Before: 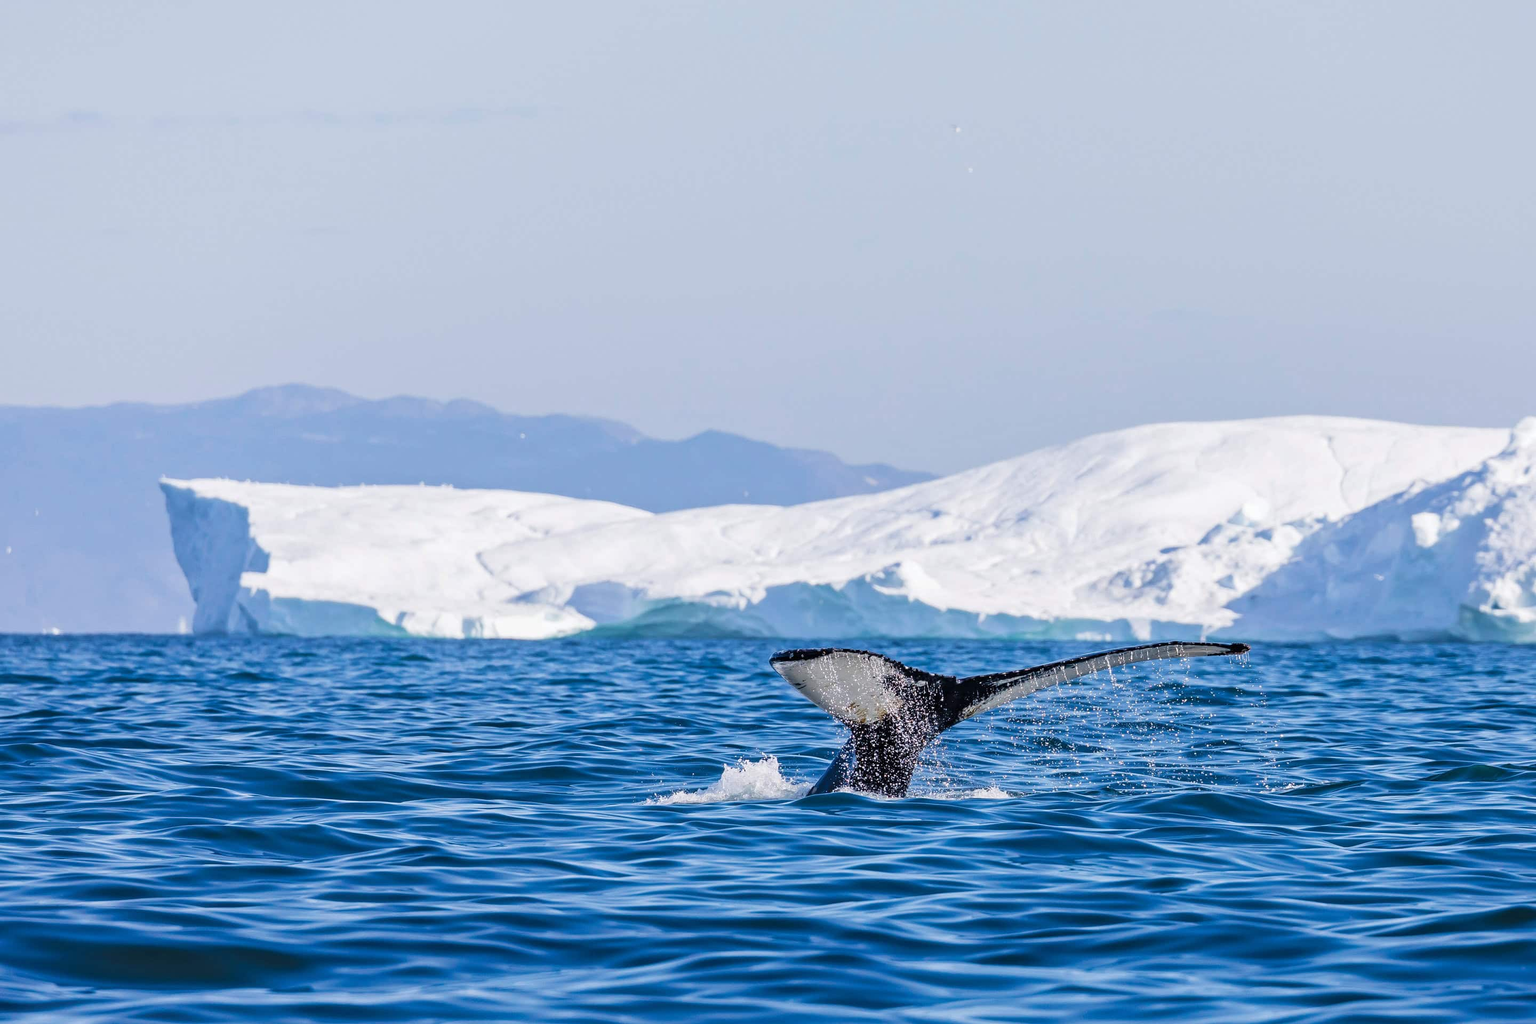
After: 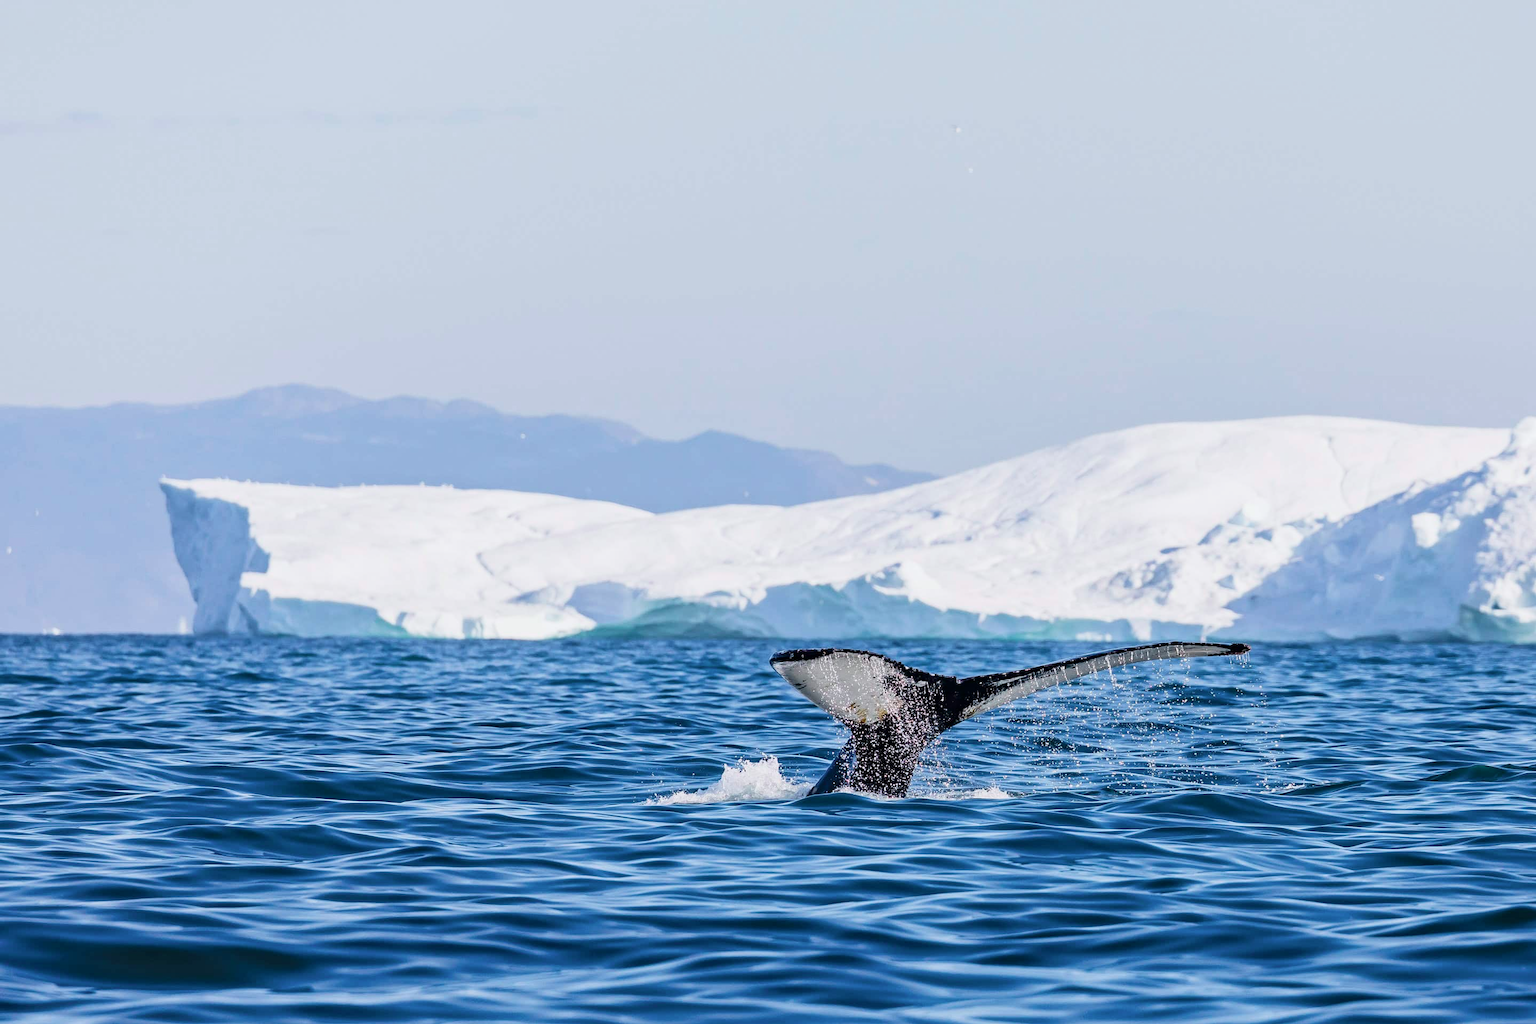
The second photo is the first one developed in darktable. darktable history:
tone curve: curves: ch0 [(0, 0) (0.058, 0.027) (0.214, 0.183) (0.304, 0.288) (0.522, 0.549) (0.658, 0.7) (0.741, 0.775) (0.844, 0.866) (0.986, 0.957)]; ch1 [(0, 0) (0.172, 0.123) (0.312, 0.296) (0.437, 0.429) (0.471, 0.469) (0.502, 0.5) (0.513, 0.515) (0.572, 0.603) (0.617, 0.653) (0.68, 0.724) (0.889, 0.924) (1, 1)]; ch2 [(0, 0) (0.411, 0.424) (0.489, 0.49) (0.502, 0.5) (0.517, 0.519) (0.549, 0.578) (0.604, 0.628) (0.693, 0.686) (1, 1)], color space Lab, independent channels, preserve colors none
